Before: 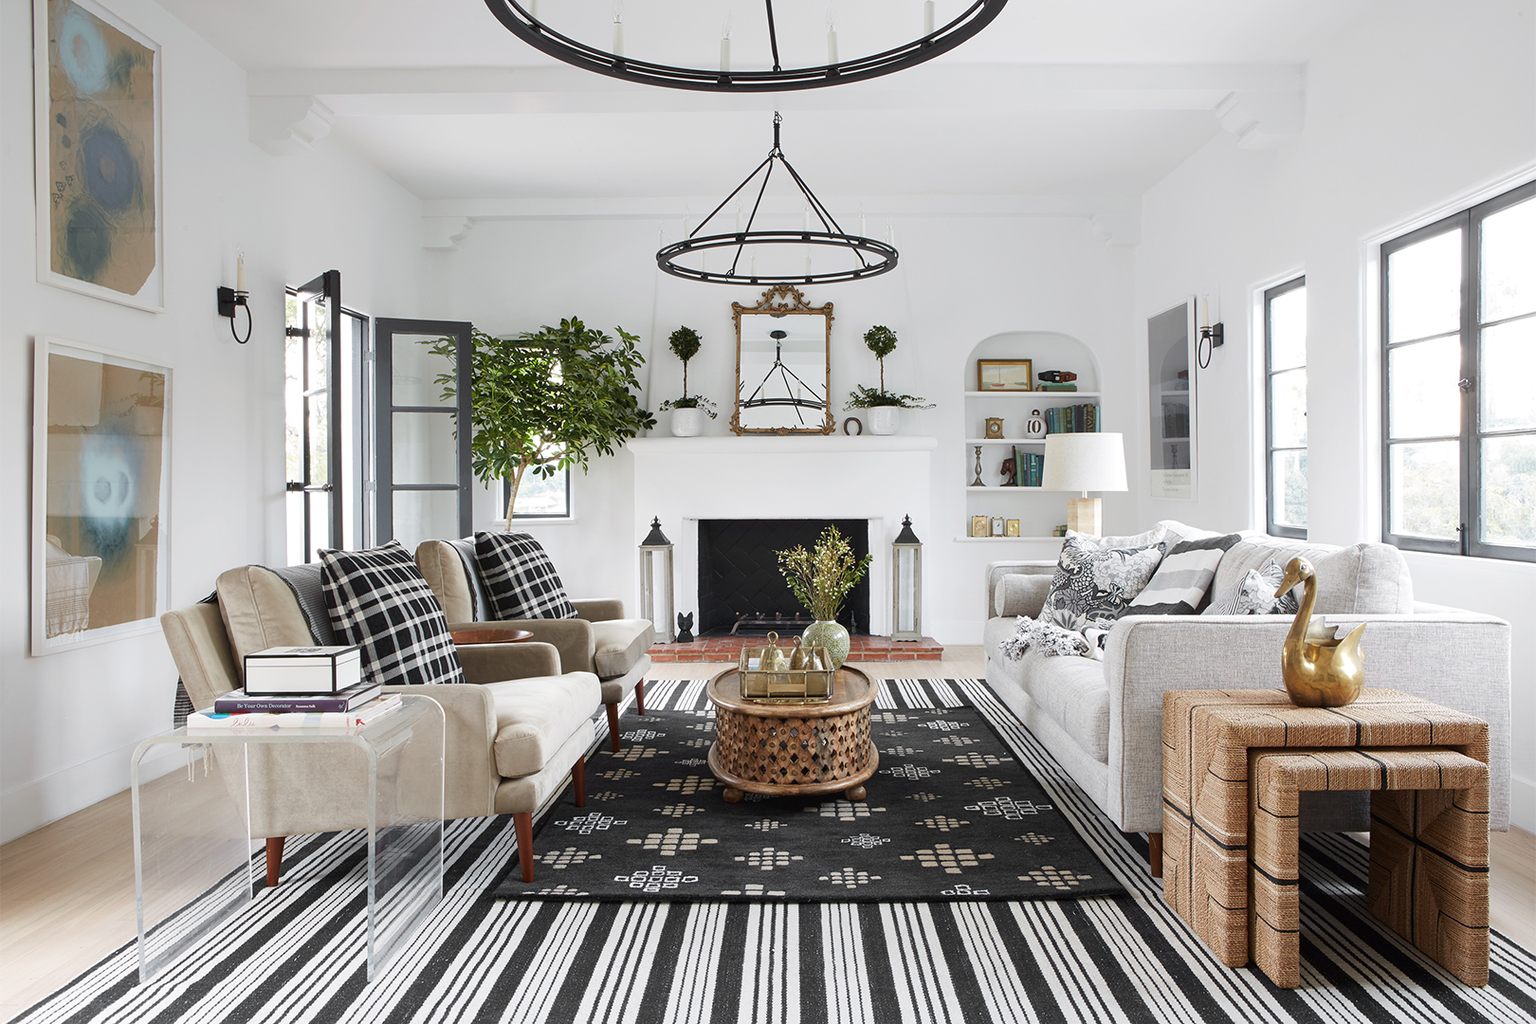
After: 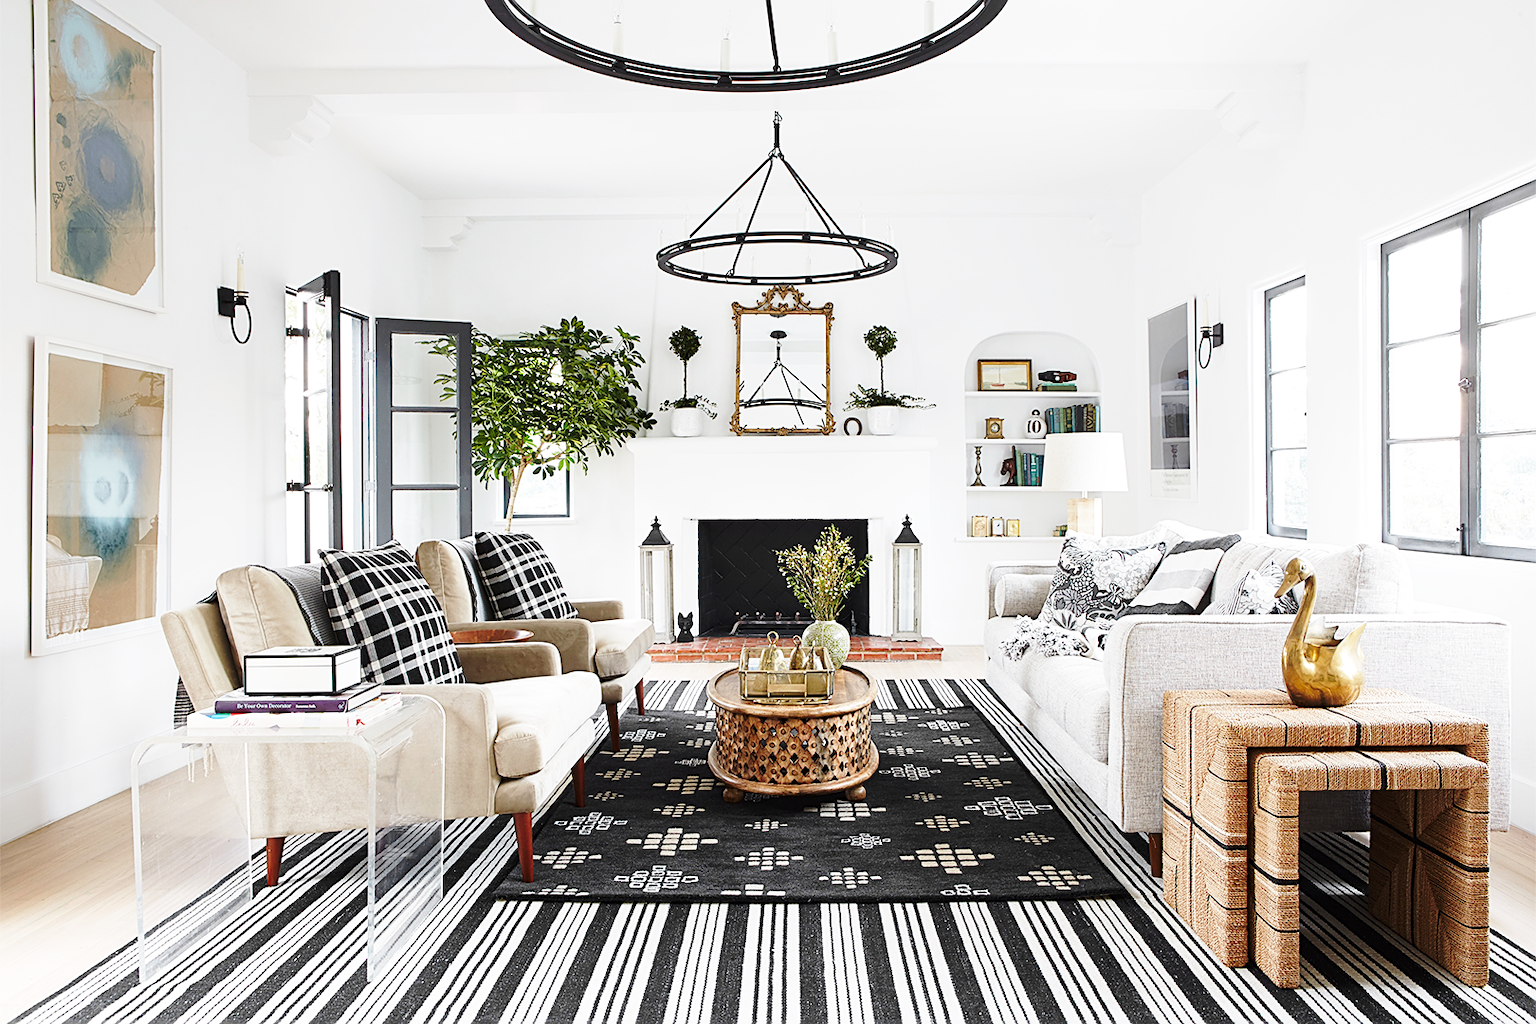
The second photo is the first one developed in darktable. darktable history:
sharpen: on, module defaults
base curve: curves: ch0 [(0, 0) (0.036, 0.037) (0.121, 0.228) (0.46, 0.76) (0.859, 0.983) (1, 1)], preserve colors none
